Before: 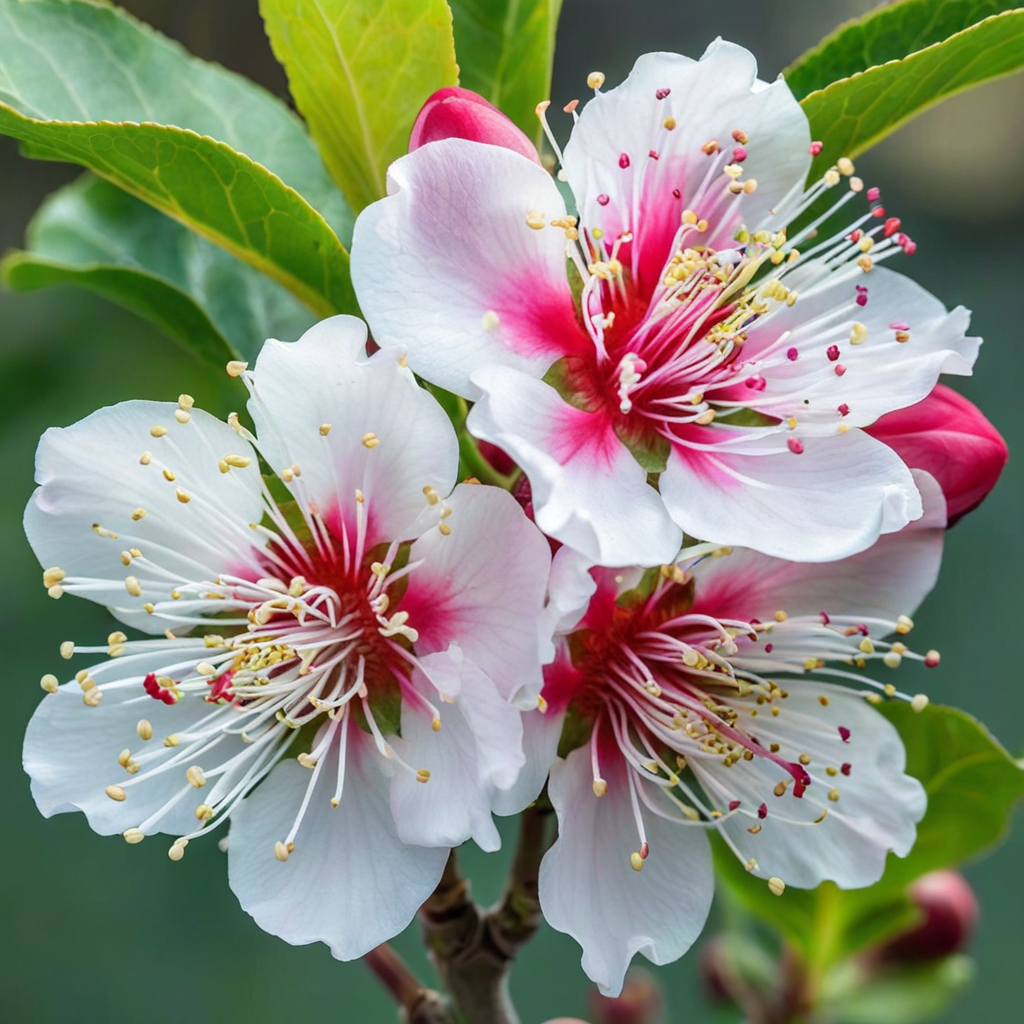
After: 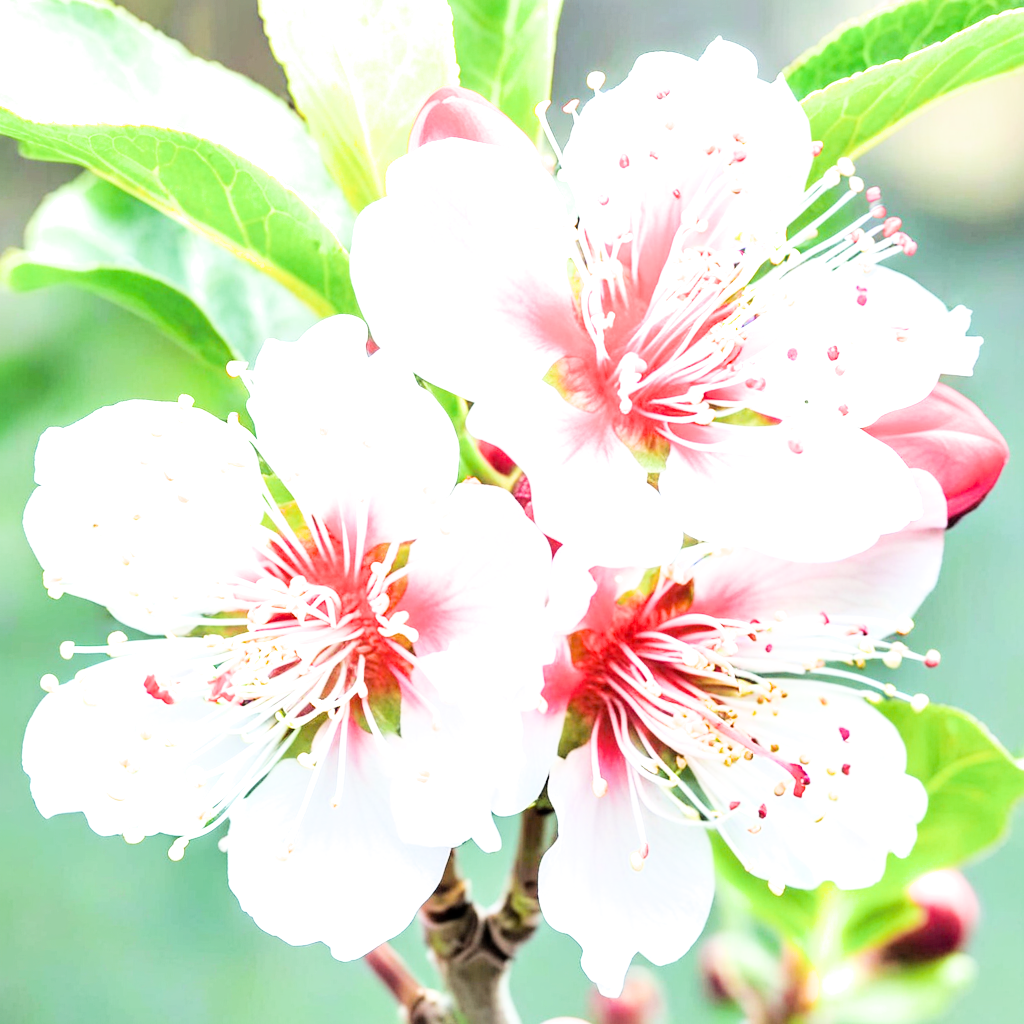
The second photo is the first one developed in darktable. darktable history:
exposure: exposure 3 EV, compensate highlight preservation false
filmic rgb: black relative exposure -5 EV, hardness 2.88, contrast 1.3, highlights saturation mix -30%
